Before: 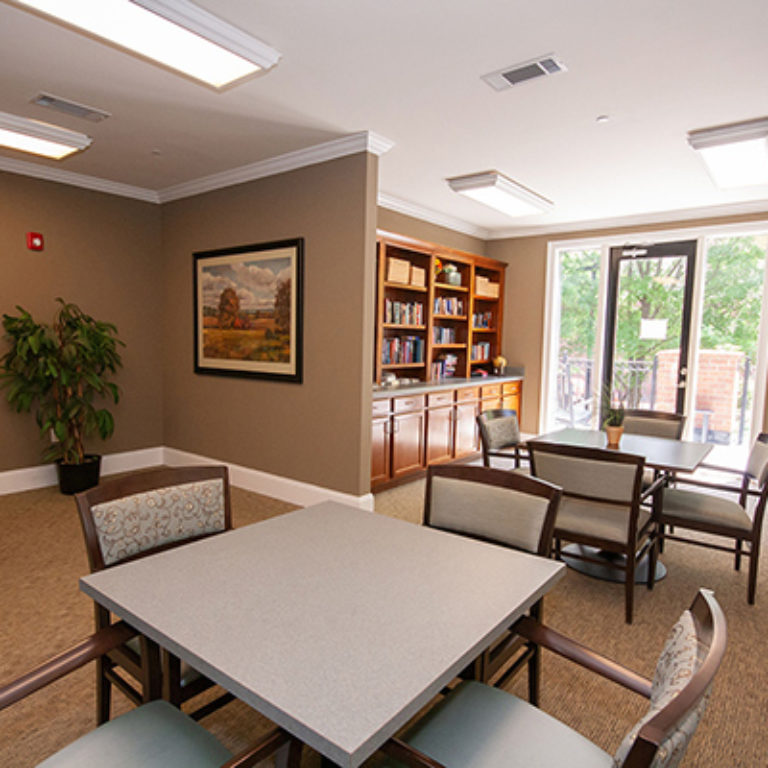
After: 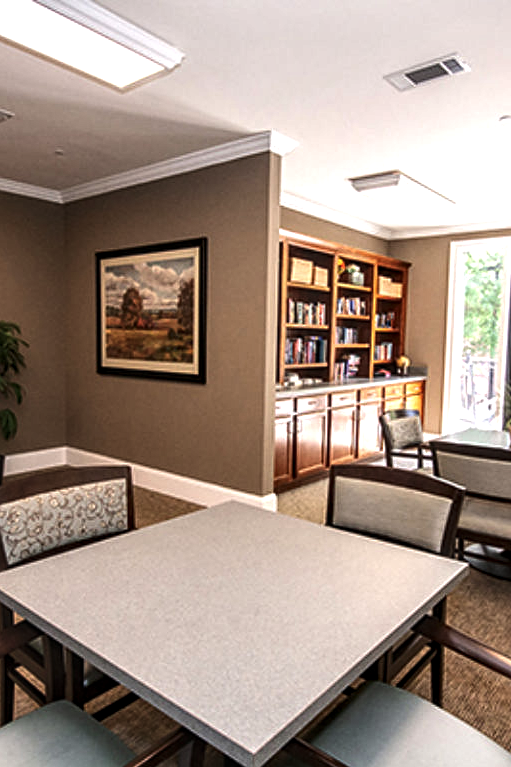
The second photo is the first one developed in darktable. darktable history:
sharpen: amount 0.2
base curve: curves: ch0 [(0, 0) (0.472, 0.455) (1, 1)], preserve colors none
crop and rotate: left 12.673%, right 20.66%
tone equalizer: -8 EV -0.75 EV, -7 EV -0.7 EV, -6 EV -0.6 EV, -5 EV -0.4 EV, -3 EV 0.4 EV, -2 EV 0.6 EV, -1 EV 0.7 EV, +0 EV 0.75 EV, edges refinement/feathering 500, mask exposure compensation -1.57 EV, preserve details no
exposure: black level correction -0.014, exposure -0.193 EV, compensate highlight preservation false
local contrast: detail 160%
